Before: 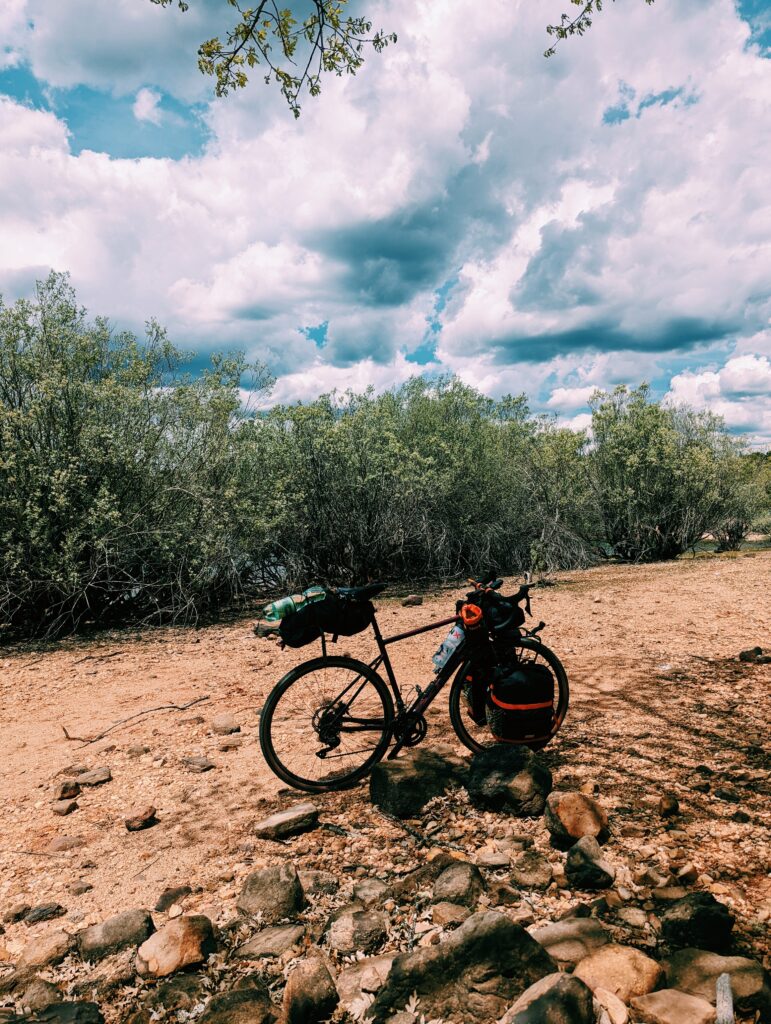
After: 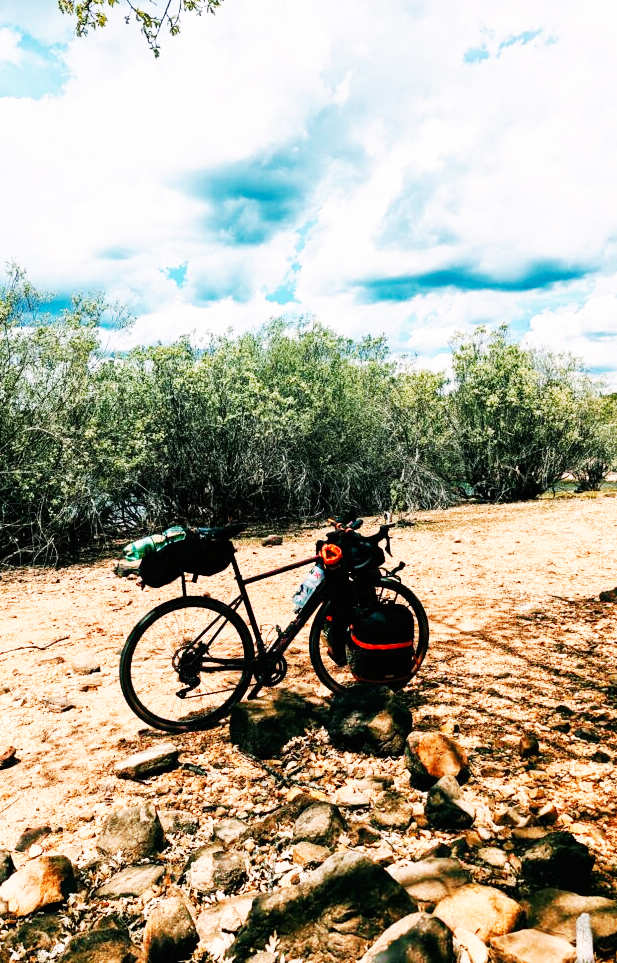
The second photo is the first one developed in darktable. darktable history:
base curve: curves: ch0 [(0, 0) (0.007, 0.004) (0.027, 0.03) (0.046, 0.07) (0.207, 0.54) (0.442, 0.872) (0.673, 0.972) (1, 1)], preserve colors none
crop and rotate: left 18.159%, top 5.908%, right 1.71%
